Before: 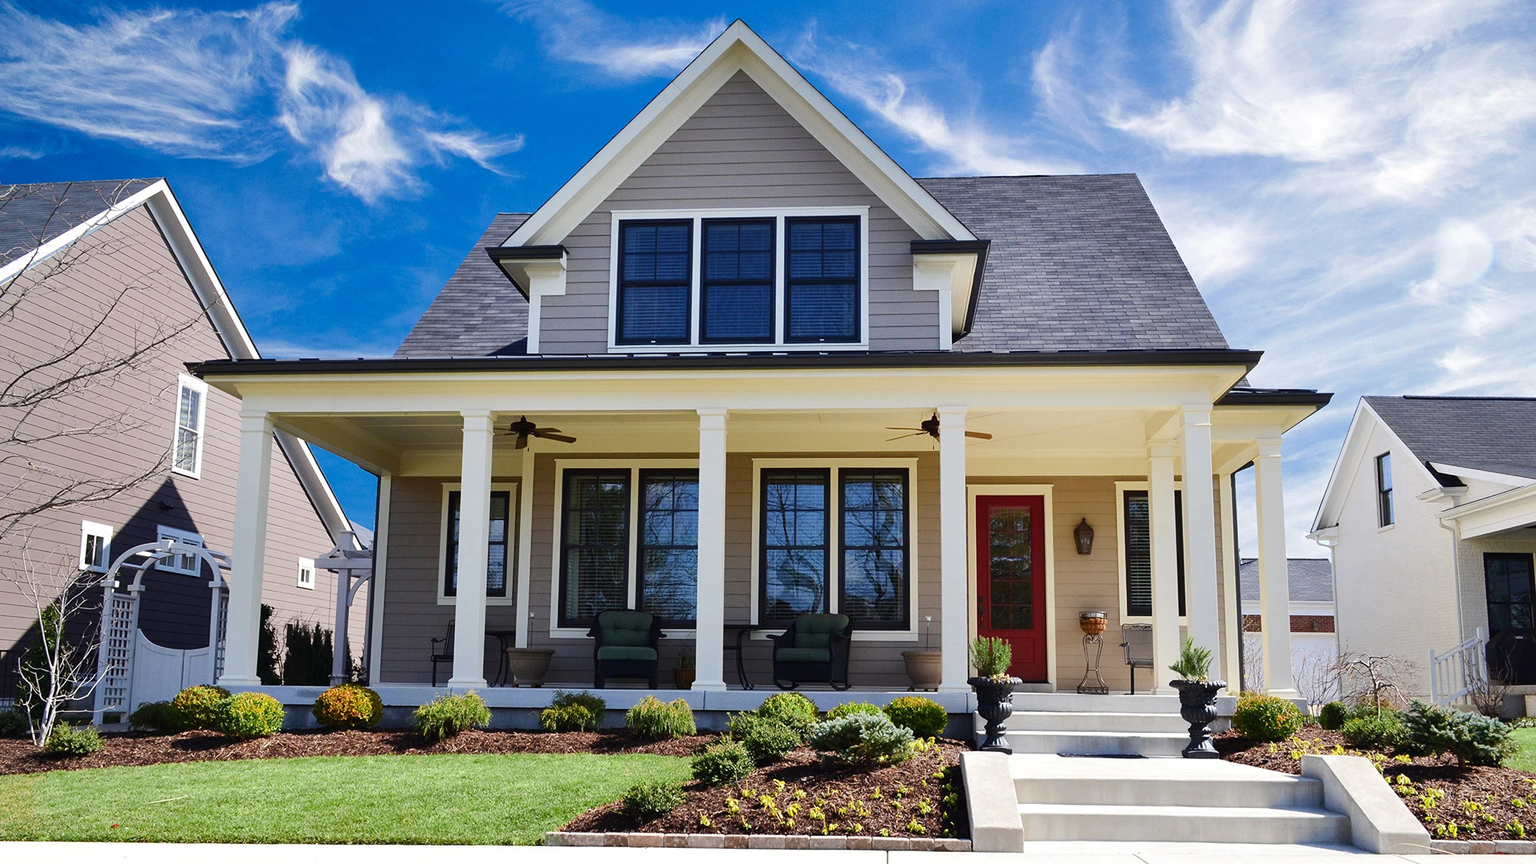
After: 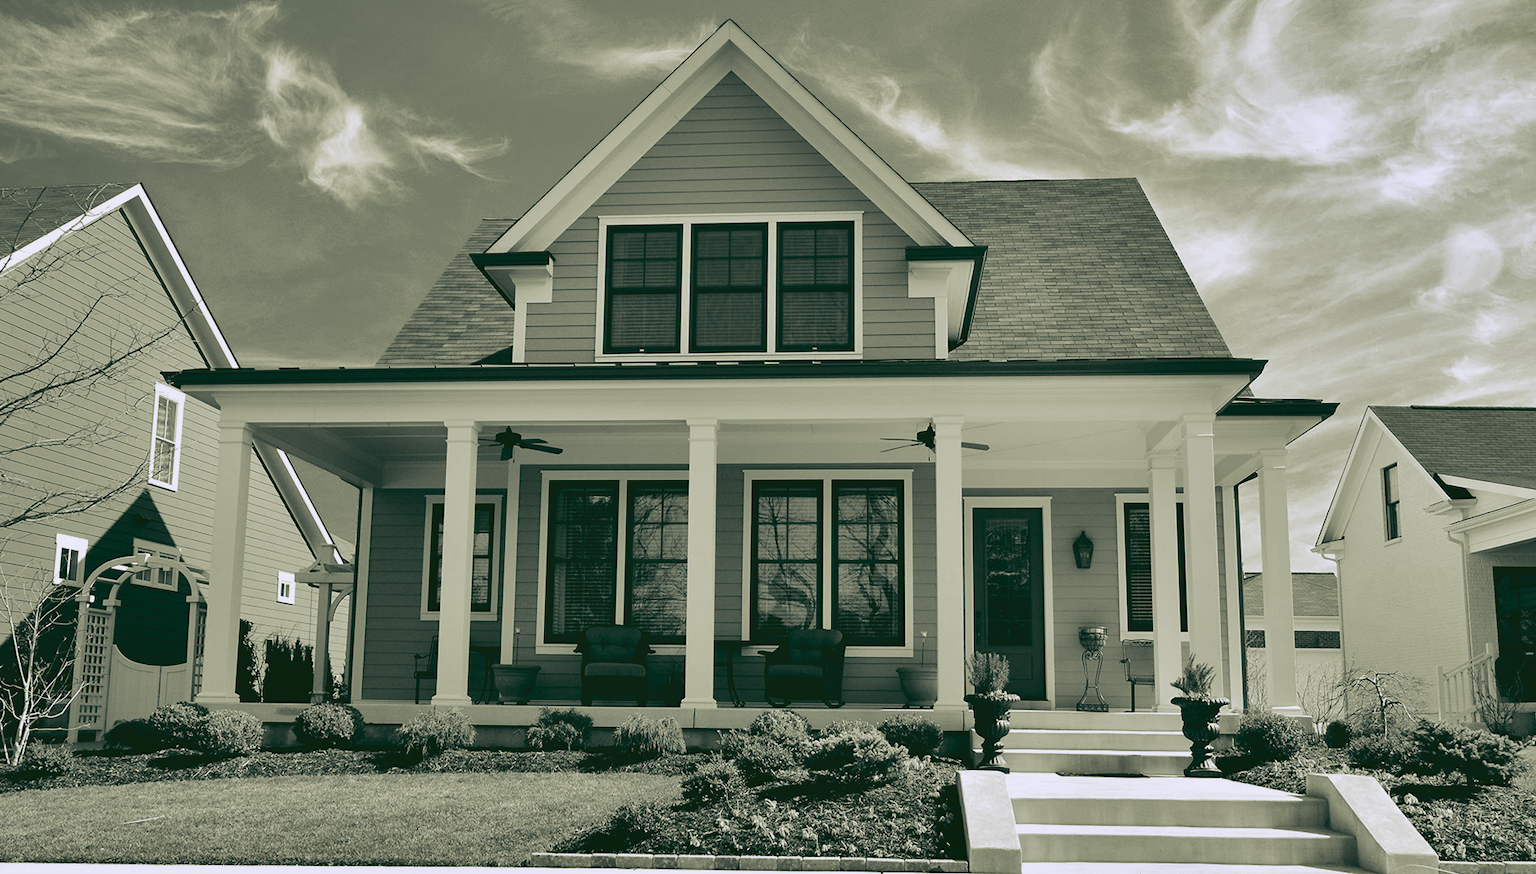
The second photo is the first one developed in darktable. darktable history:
color correction: highlights a* 2.75, highlights b* 5, shadows a* -2.04, shadows b* -4.84, saturation 0.8
color calibration: output gray [0.267, 0.423, 0.261, 0], illuminant same as pipeline (D50), adaptation none (bypass)
exposure: black level correction 0.002, compensate highlight preservation false
crop and rotate: left 1.774%, right 0.633%, bottom 1.28%
shadows and highlights: low approximation 0.01, soften with gaussian
rgb curve: curves: ch0 [(0.123, 0.061) (0.995, 0.887)]; ch1 [(0.06, 0.116) (1, 0.906)]; ch2 [(0, 0) (0.824, 0.69) (1, 1)], mode RGB, independent channels, compensate middle gray true
levels: levels [0, 0.476, 0.951]
